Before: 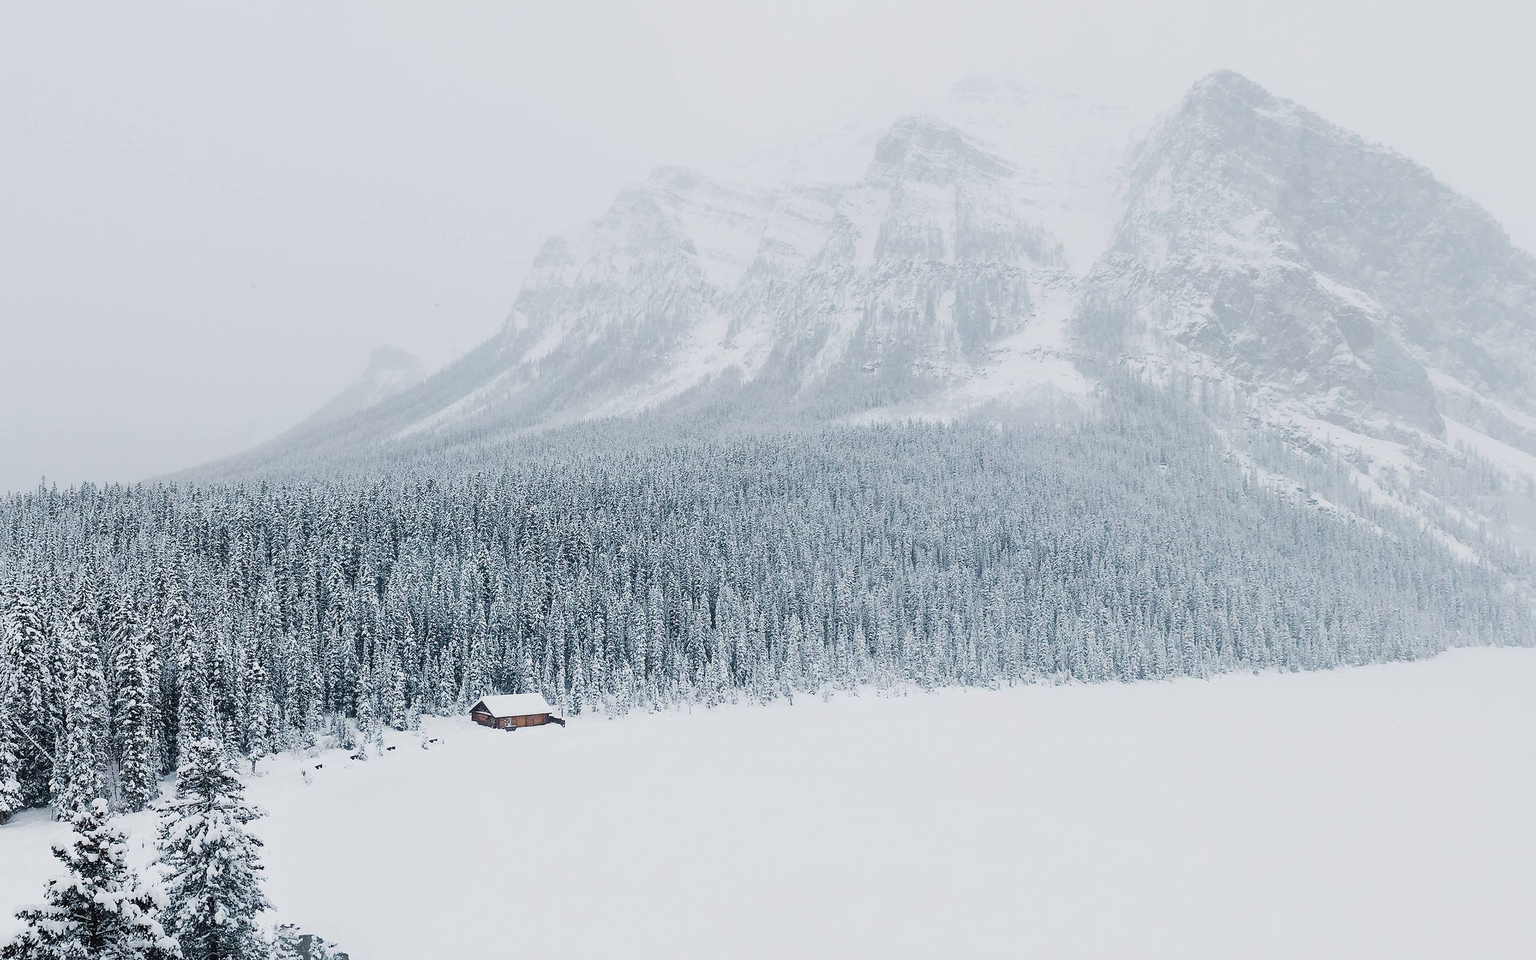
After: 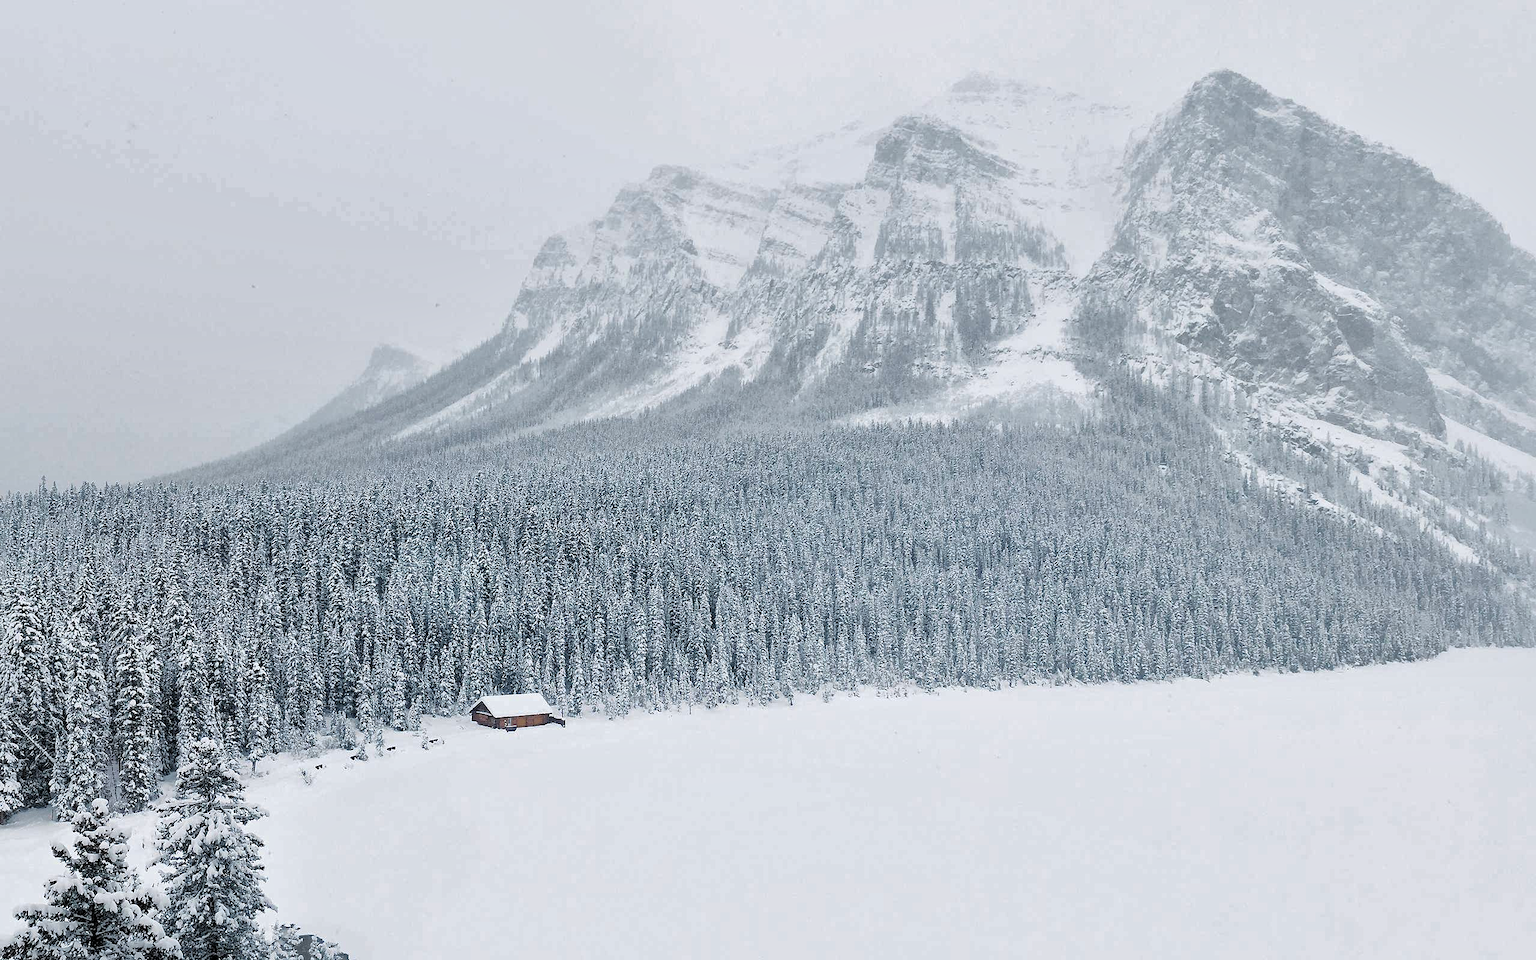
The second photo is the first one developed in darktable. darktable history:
contrast brightness saturation: contrast 0.072
shadows and highlights: shadows 60.13, highlights -59.68
levels: levels [0.062, 0.494, 0.925]
local contrast: mode bilateral grid, contrast 20, coarseness 50, detail 120%, midtone range 0.2
